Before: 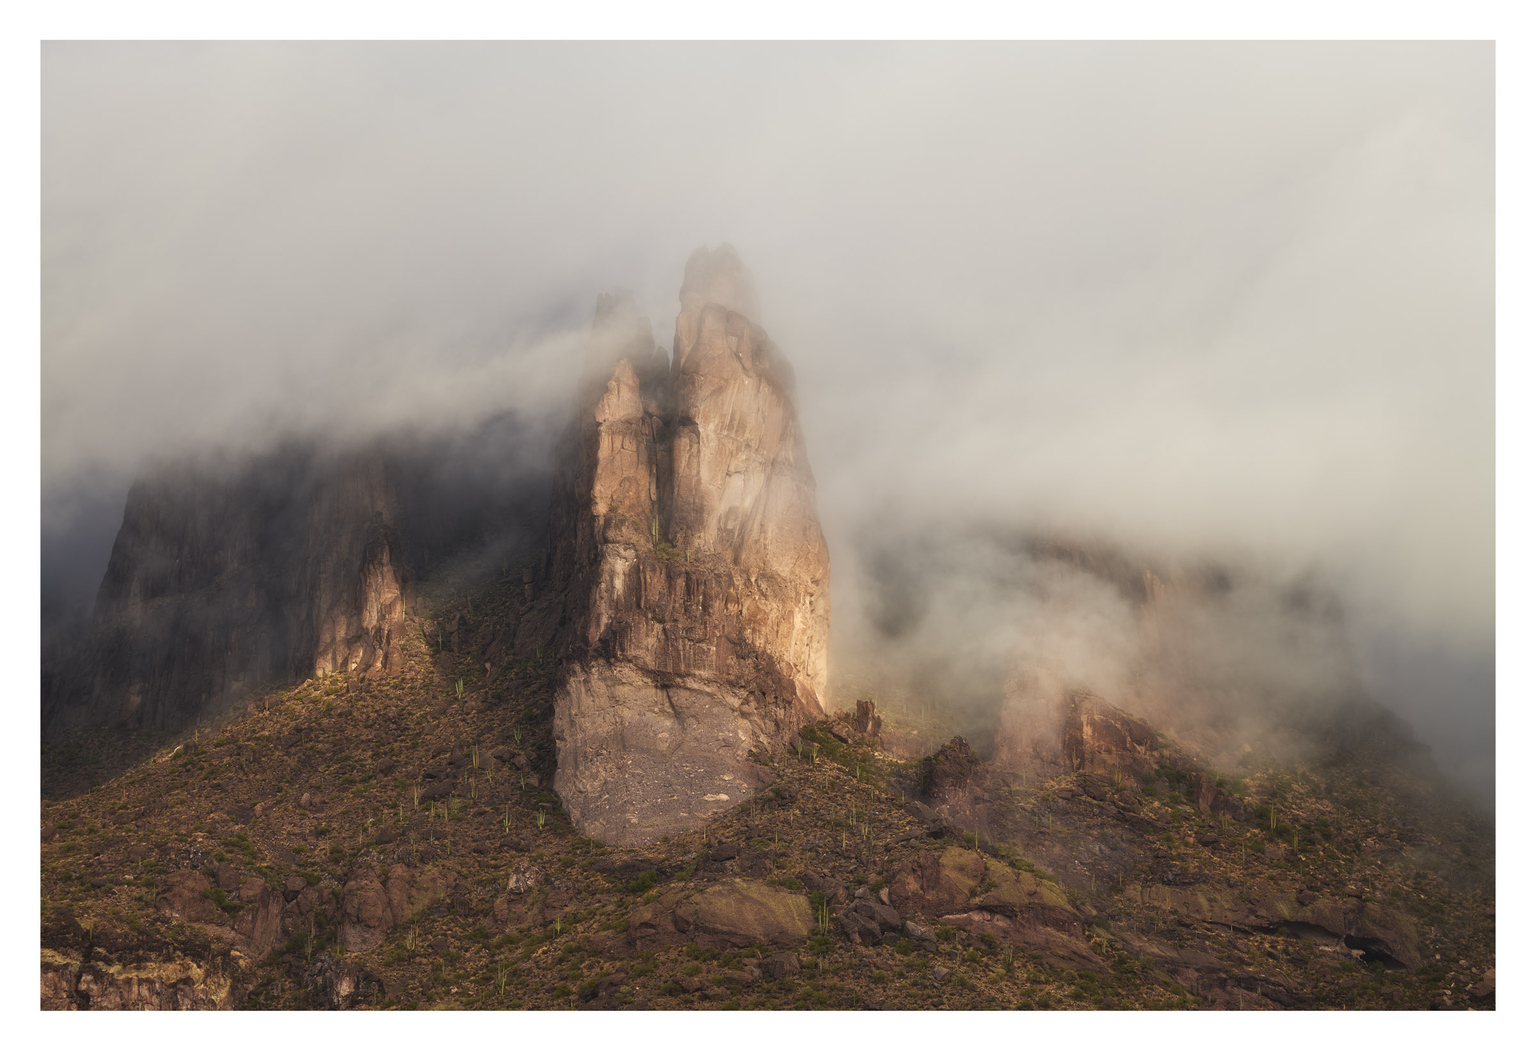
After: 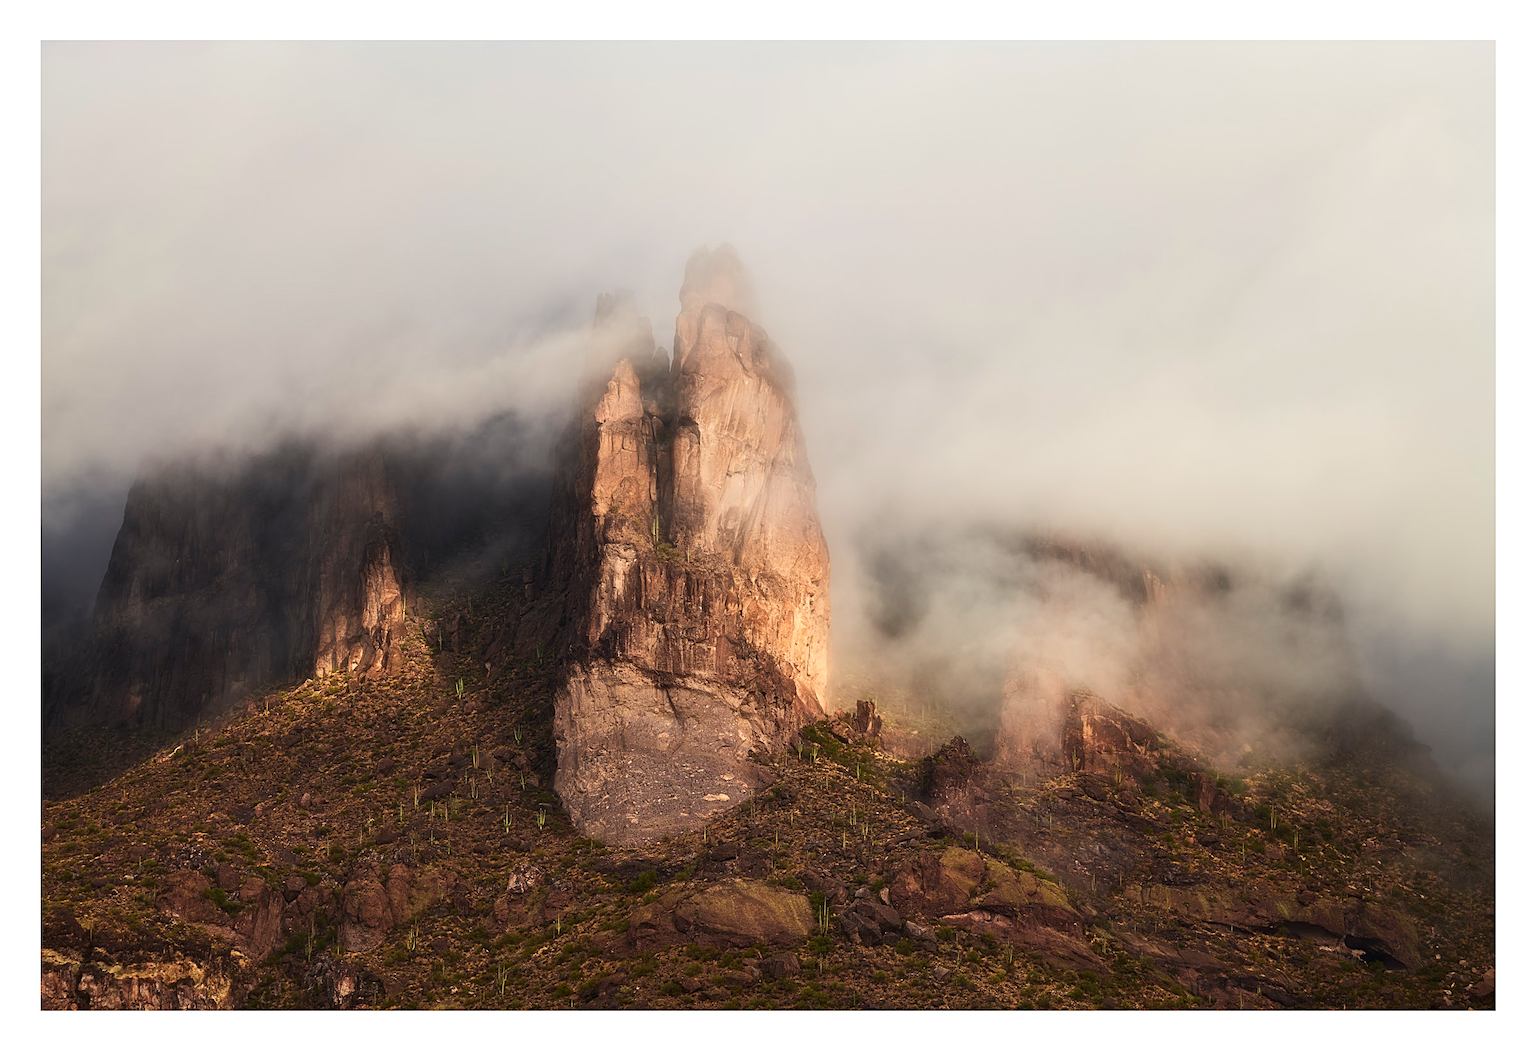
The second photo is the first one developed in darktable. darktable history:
tone curve: curves: ch0 [(0, 0) (0.265, 0.253) (0.732, 0.751) (1, 1)], color space Lab, linked channels, preserve colors none
contrast brightness saturation: contrast 0.15, brightness -0.01, saturation 0.1
sharpen: on, module defaults
